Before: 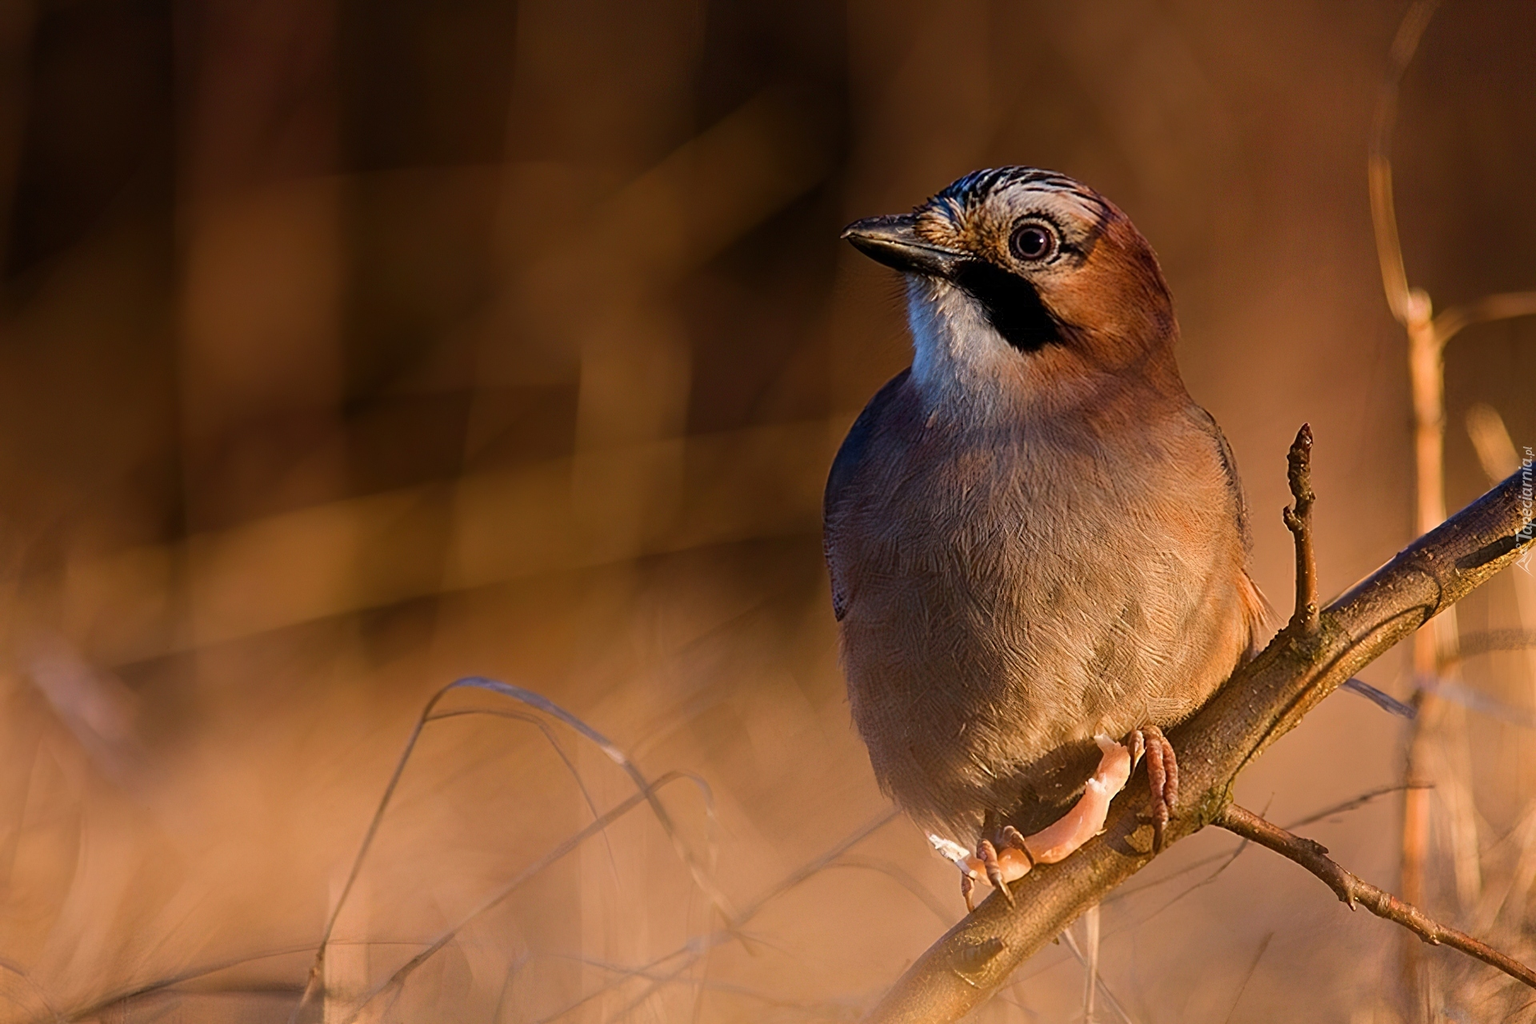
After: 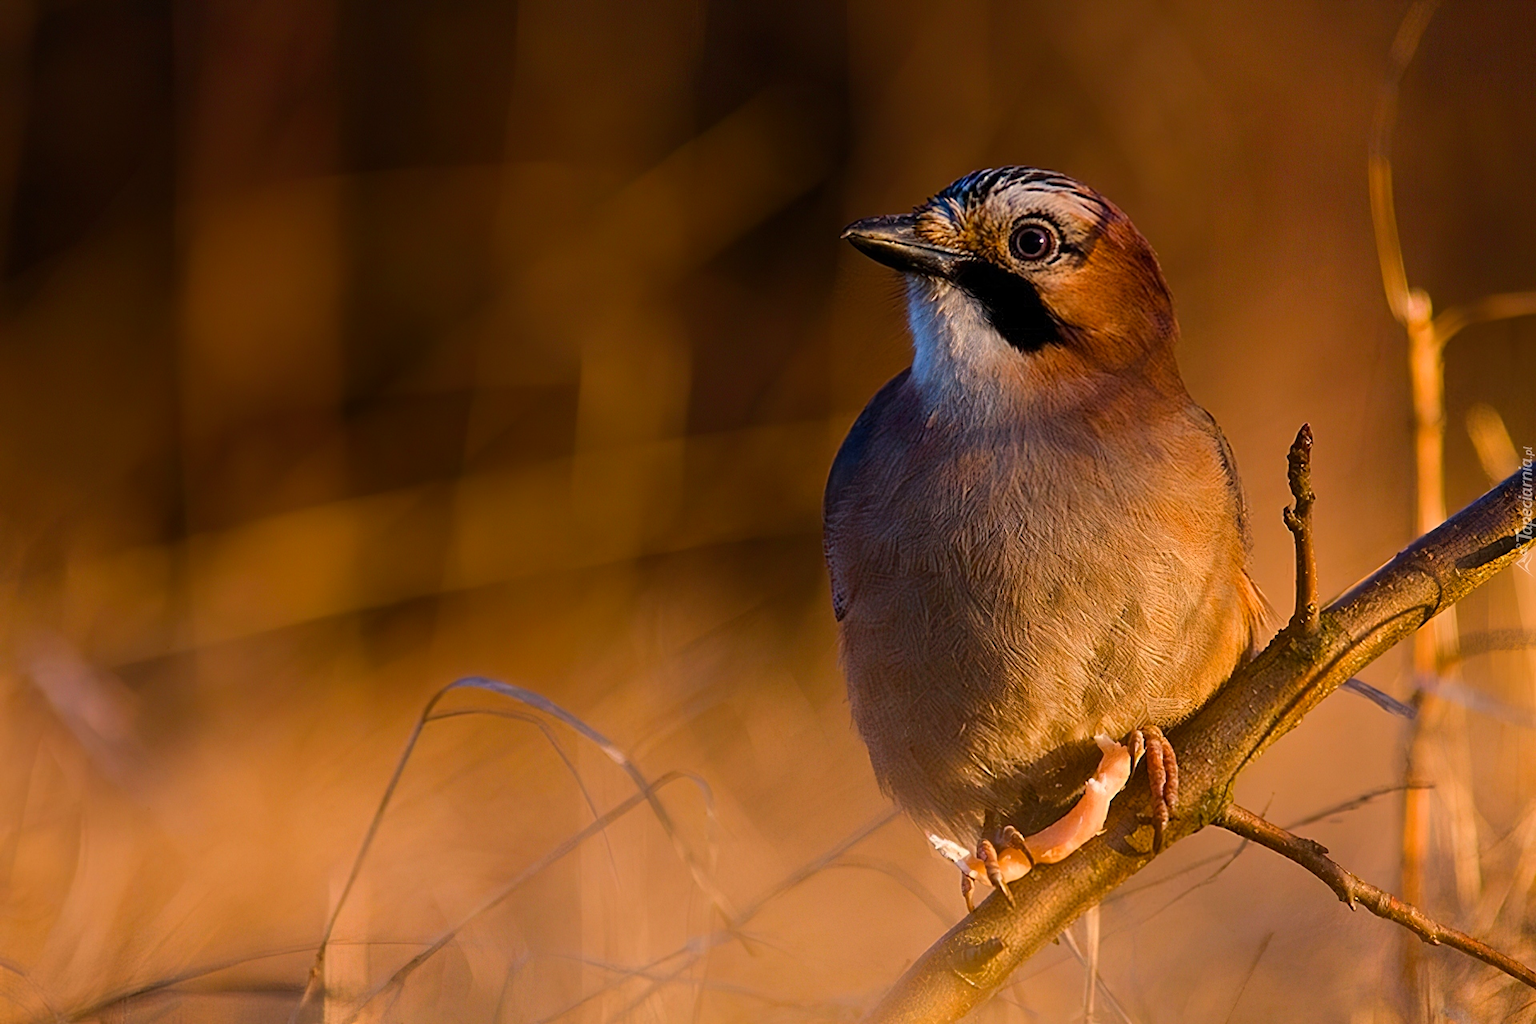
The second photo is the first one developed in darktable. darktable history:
color balance rgb: highlights gain › chroma 1.647%, highlights gain › hue 57.23°, perceptual saturation grading › global saturation 19.611%
